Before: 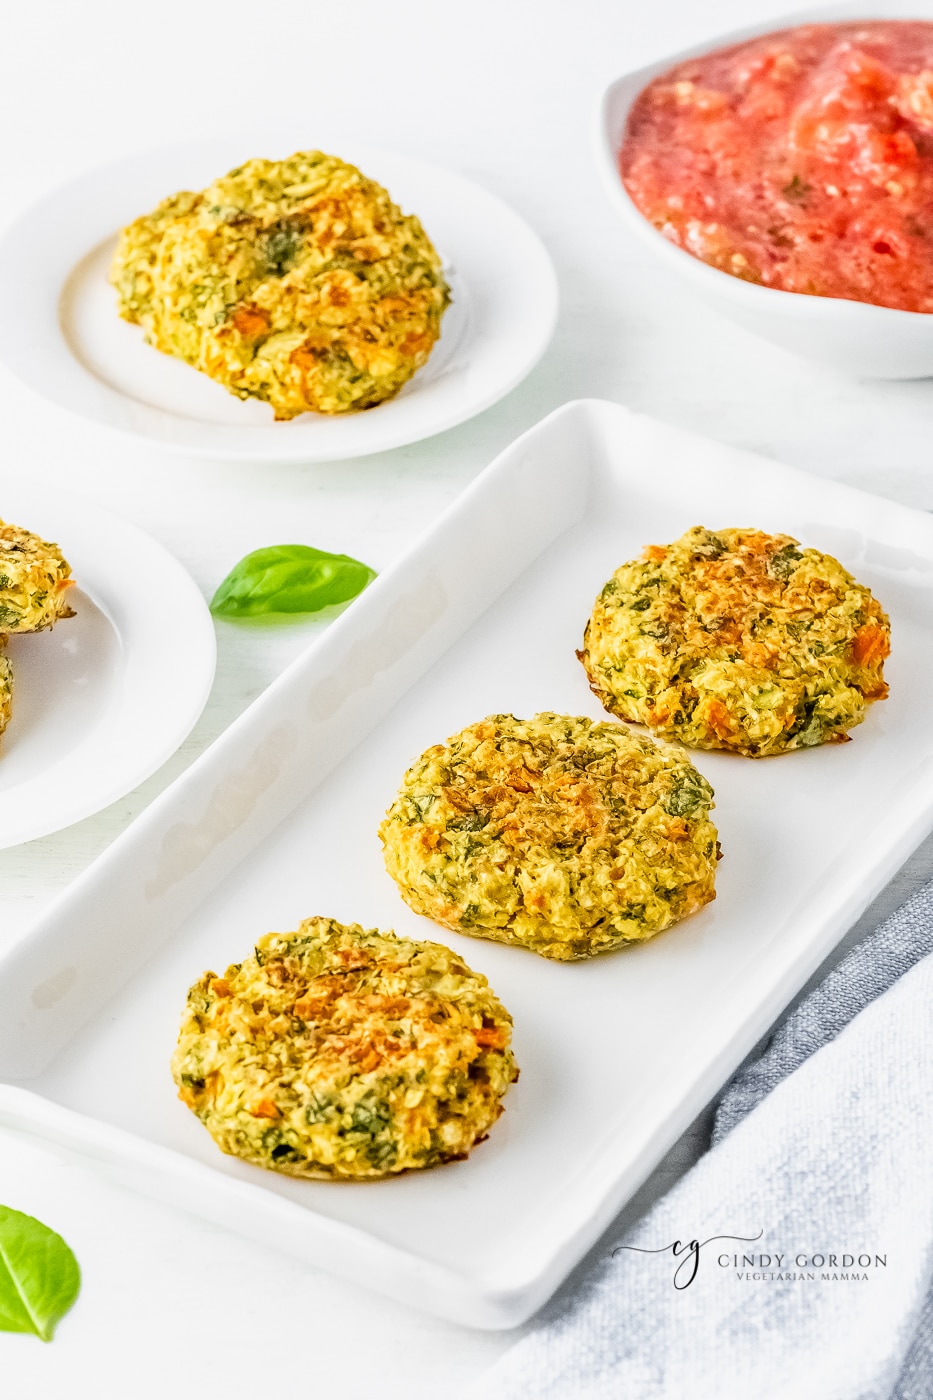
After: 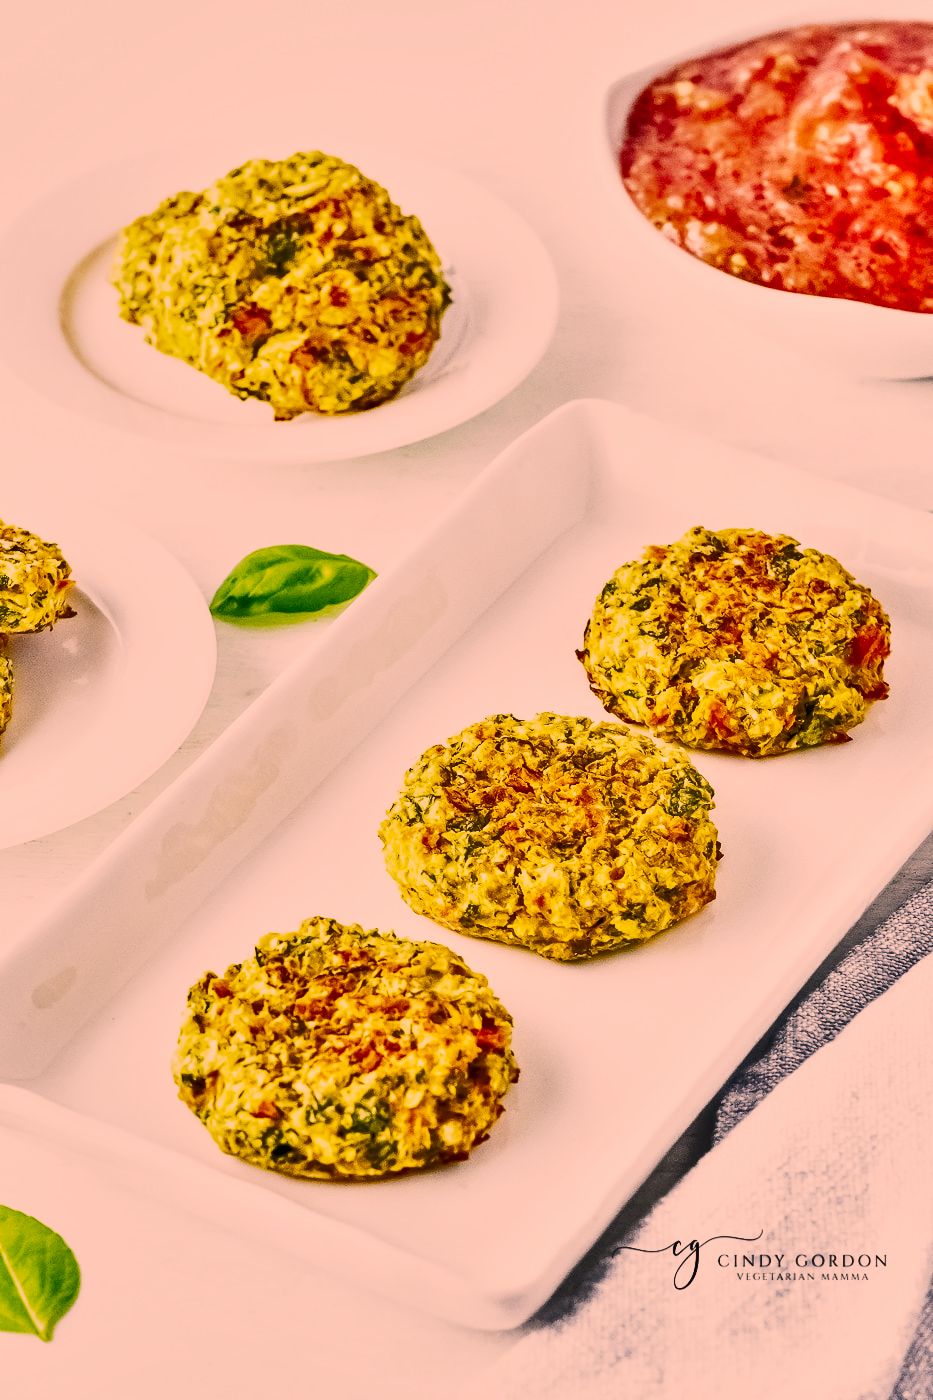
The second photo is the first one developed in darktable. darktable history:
shadows and highlights: radius 101.8, shadows 50.71, highlights -63.87, soften with gaussian
tone equalizer: -7 EV 0.149 EV, -6 EV 0.615 EV, -5 EV 1.15 EV, -4 EV 1.33 EV, -3 EV 1.16 EV, -2 EV 0.6 EV, -1 EV 0.15 EV, mask exposure compensation -0.507 EV
color correction: highlights a* 21.5, highlights b* 19.59
color zones: curves: ch0 [(0, 0.5) (0.143, 0.5) (0.286, 0.5) (0.429, 0.5) (0.571, 0.5) (0.714, 0.476) (0.857, 0.5) (1, 0.5)]; ch2 [(0, 0.5) (0.143, 0.5) (0.286, 0.5) (0.429, 0.5) (0.571, 0.5) (0.714, 0.487) (0.857, 0.5) (1, 0.5)]
base curve: curves: ch0 [(0, 0) (0.088, 0.125) (0.176, 0.251) (0.354, 0.501) (0.613, 0.749) (1, 0.877)], preserve colors none
